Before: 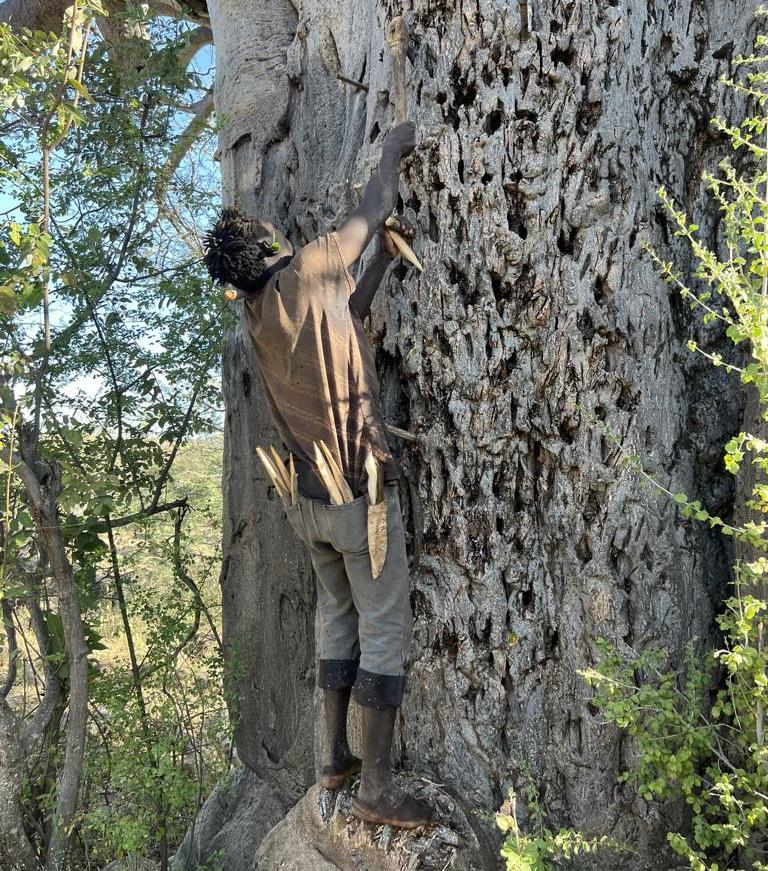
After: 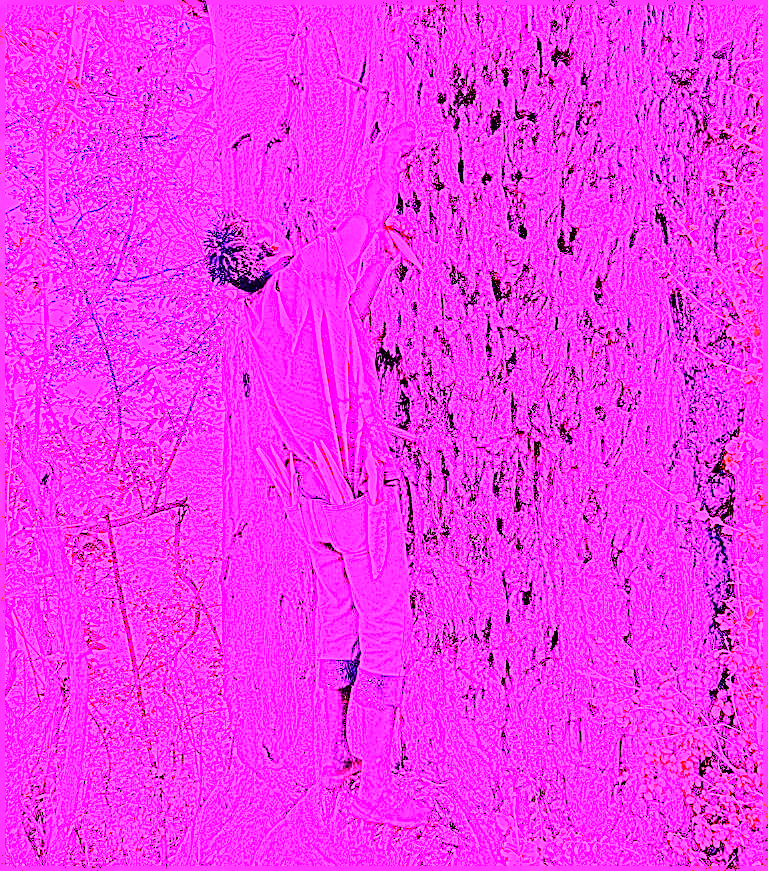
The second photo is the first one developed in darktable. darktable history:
rgb curve: curves: ch0 [(0, 0) (0.21, 0.15) (0.24, 0.21) (0.5, 0.75) (0.75, 0.96) (0.89, 0.99) (1, 1)]; ch1 [(0, 0.02) (0.21, 0.13) (0.25, 0.2) (0.5, 0.67) (0.75, 0.9) (0.89, 0.97) (1, 1)]; ch2 [(0, 0.02) (0.21, 0.13) (0.25, 0.2) (0.5, 0.67) (0.75, 0.9) (0.89, 0.97) (1, 1)], compensate middle gray true
sharpen: on, module defaults
white balance: red 8, blue 8
